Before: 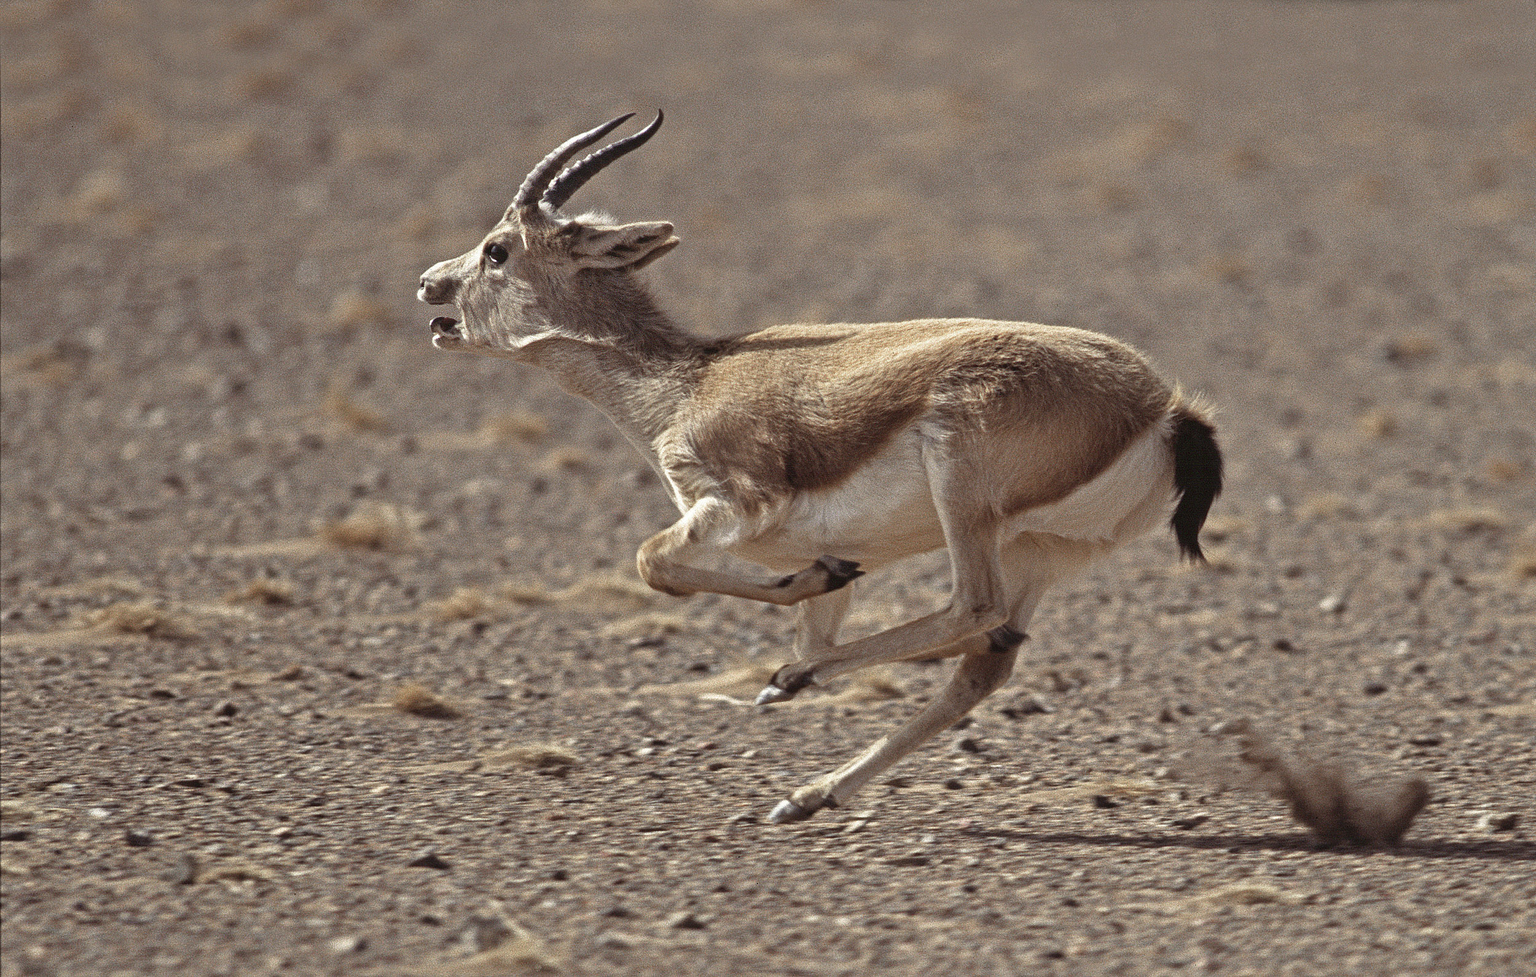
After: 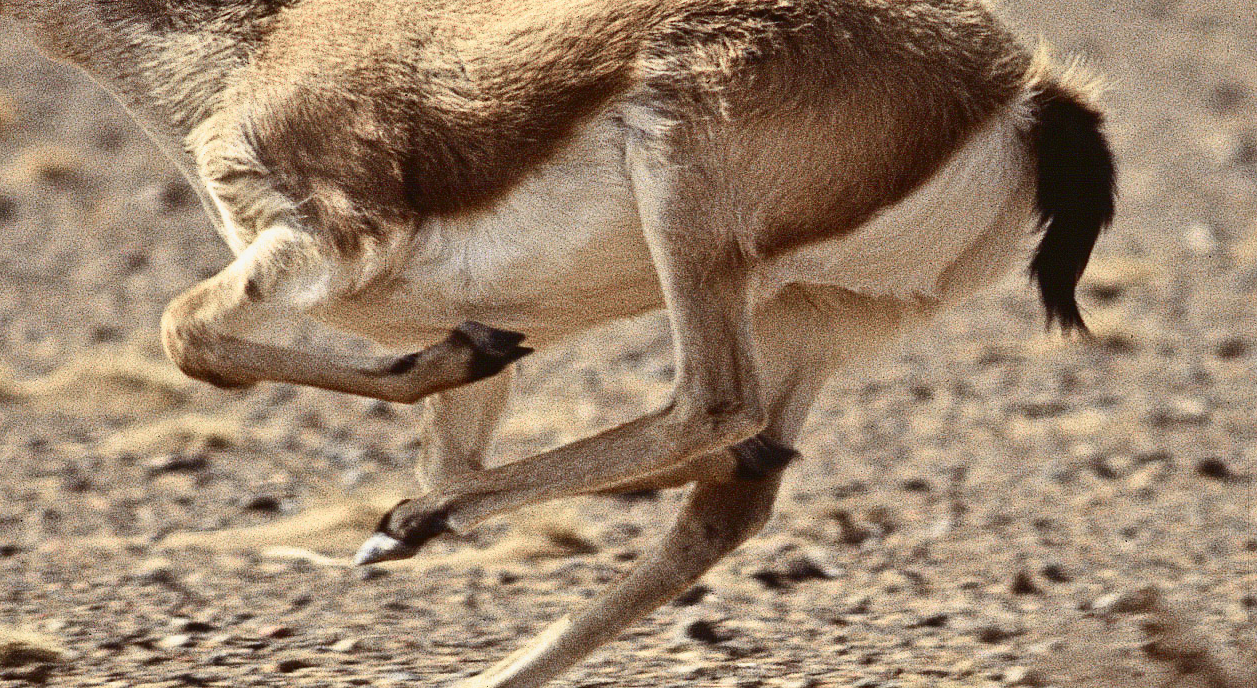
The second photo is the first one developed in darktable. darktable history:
tone curve: curves: ch0 [(0, 0.021) (0.049, 0.044) (0.158, 0.113) (0.351, 0.331) (0.485, 0.505) (0.656, 0.696) (0.868, 0.887) (1, 0.969)]; ch1 [(0, 0) (0.322, 0.328) (0.434, 0.438) (0.473, 0.477) (0.502, 0.503) (0.522, 0.526) (0.564, 0.591) (0.602, 0.632) (0.677, 0.701) (0.859, 0.885) (1, 1)]; ch2 [(0, 0) (0.33, 0.301) (0.452, 0.434) (0.502, 0.505) (0.535, 0.554) (0.565, 0.598) (0.618, 0.629) (1, 1)], color space Lab, independent channels, preserve colors none
contrast brightness saturation: contrast 0.24, brightness 0.09
crop: left 35.03%, top 36.625%, right 14.663%, bottom 20.057%
